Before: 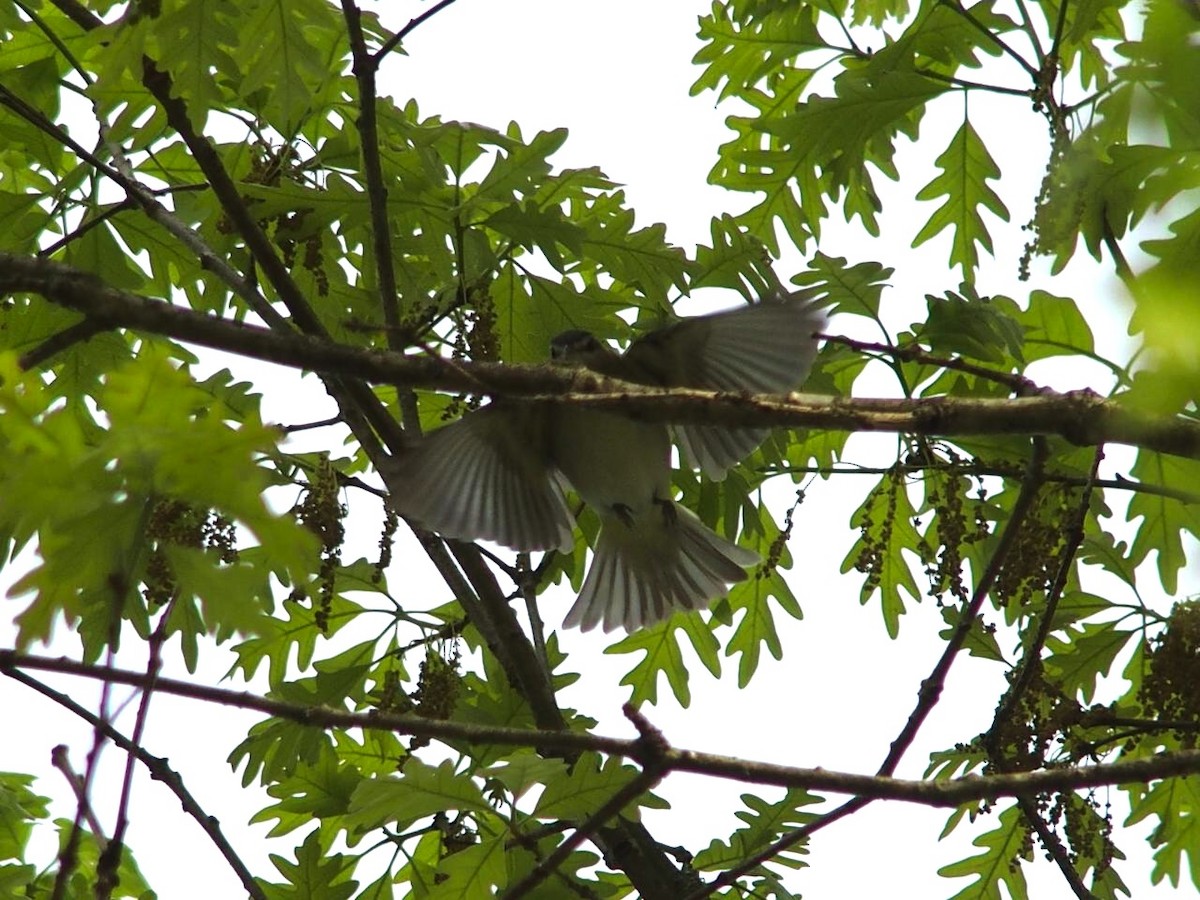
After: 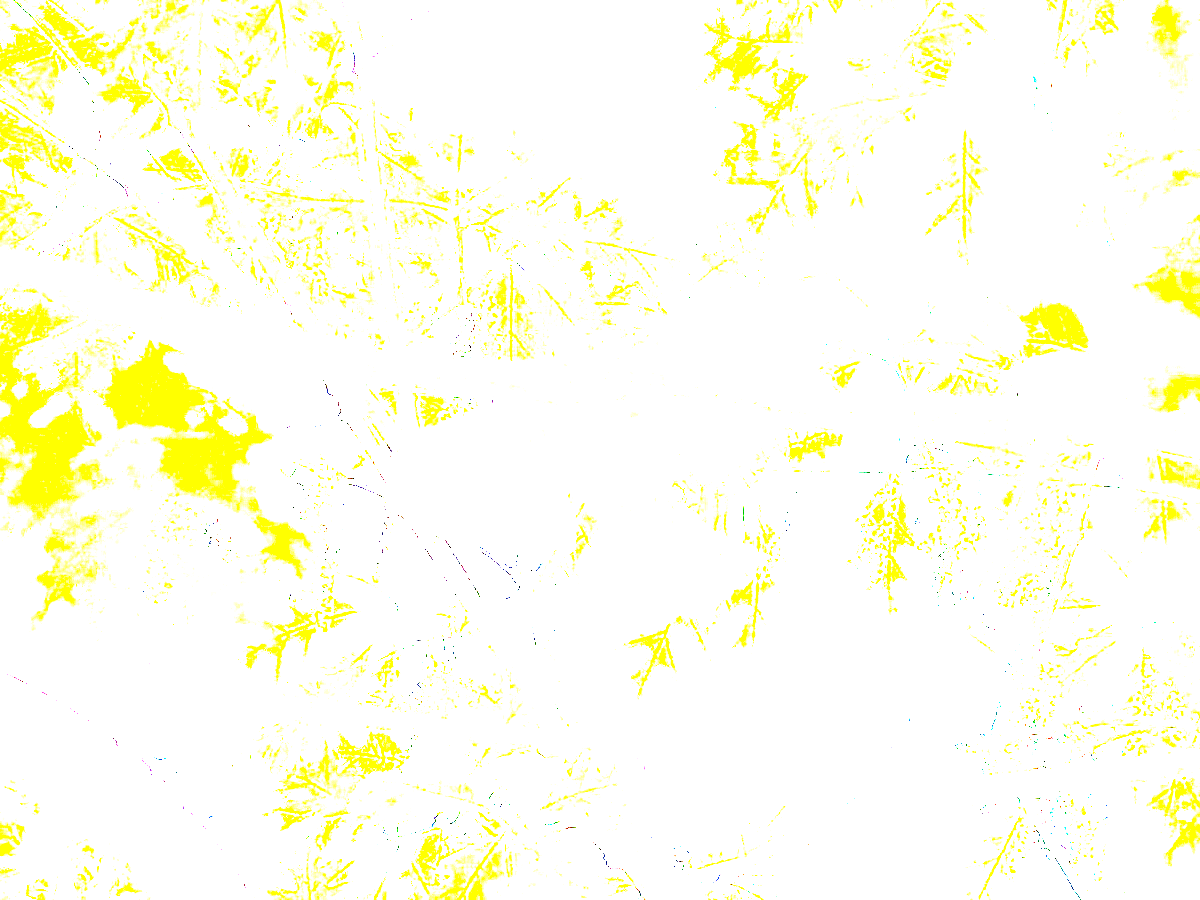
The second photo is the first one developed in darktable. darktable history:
exposure: exposure 8 EV, compensate highlight preservation false
tone equalizer: -7 EV 0.15 EV, -6 EV 0.6 EV, -5 EV 1.15 EV, -4 EV 1.33 EV, -3 EV 1.15 EV, -2 EV 0.6 EV, -1 EV 0.15 EV, mask exposure compensation -0.5 EV
